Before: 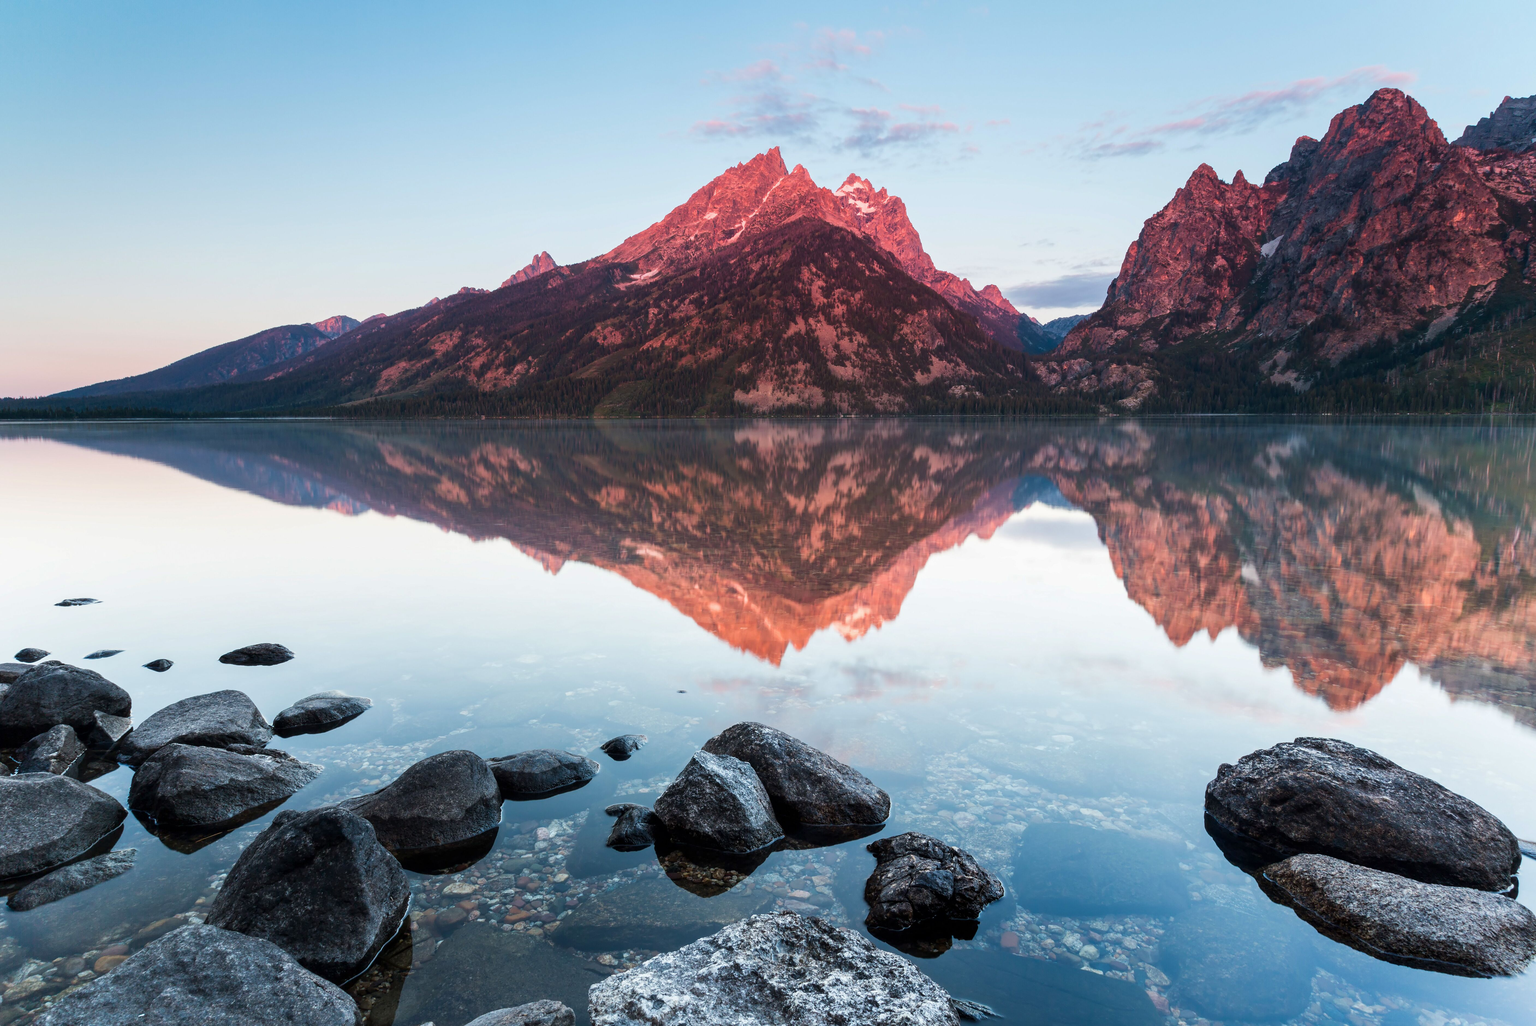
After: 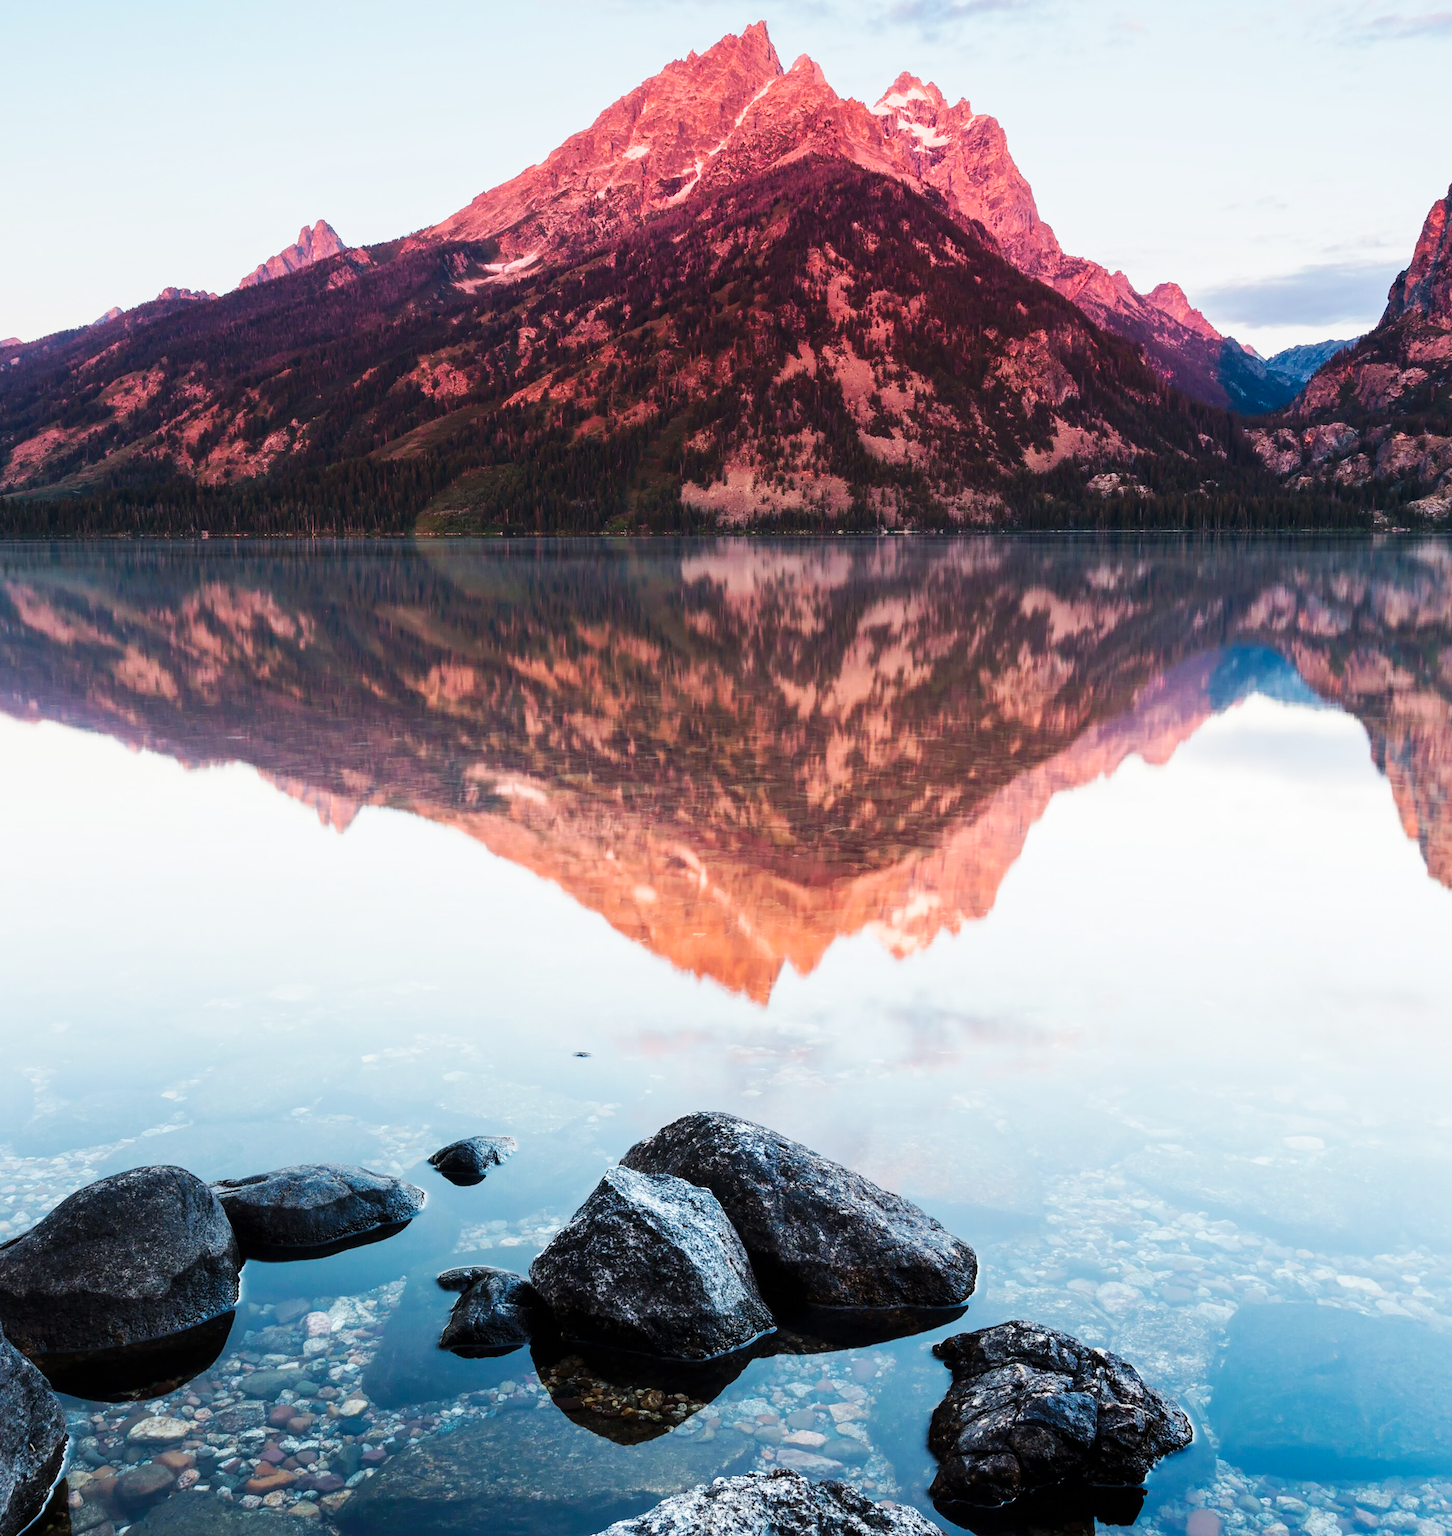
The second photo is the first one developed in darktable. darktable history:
crop and rotate: angle 0.024°, left 24.41%, top 13.195%, right 25.684%, bottom 7.79%
base curve: curves: ch0 [(0, 0) (0.032, 0.025) (0.121, 0.166) (0.206, 0.329) (0.605, 0.79) (1, 1)], preserve colors none
